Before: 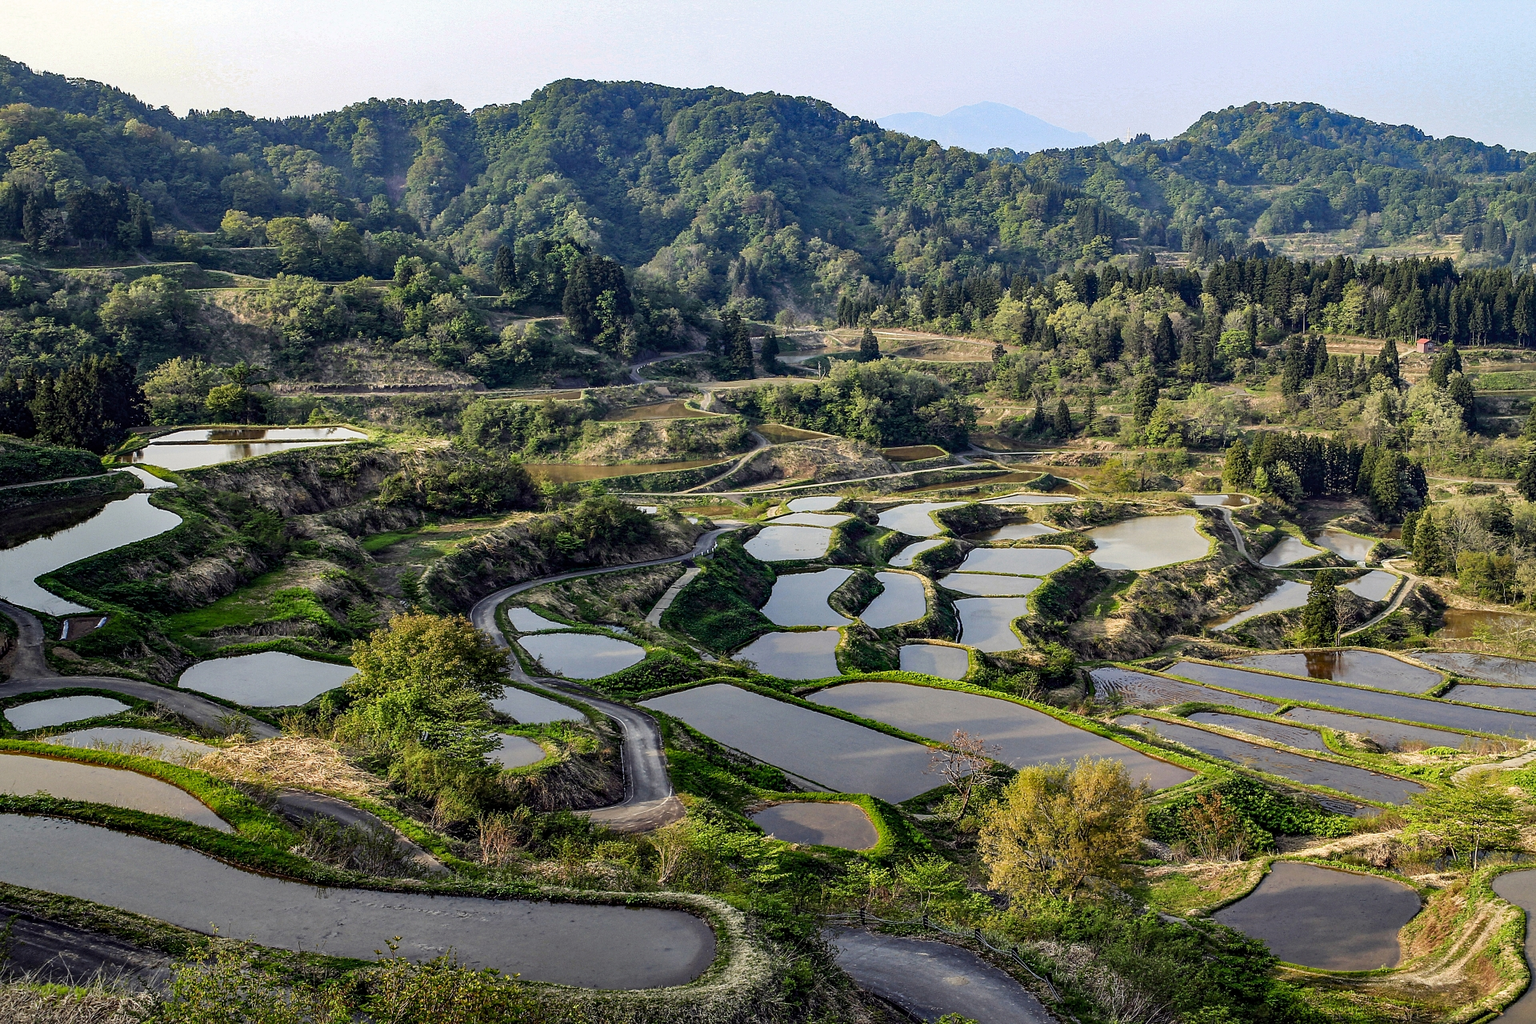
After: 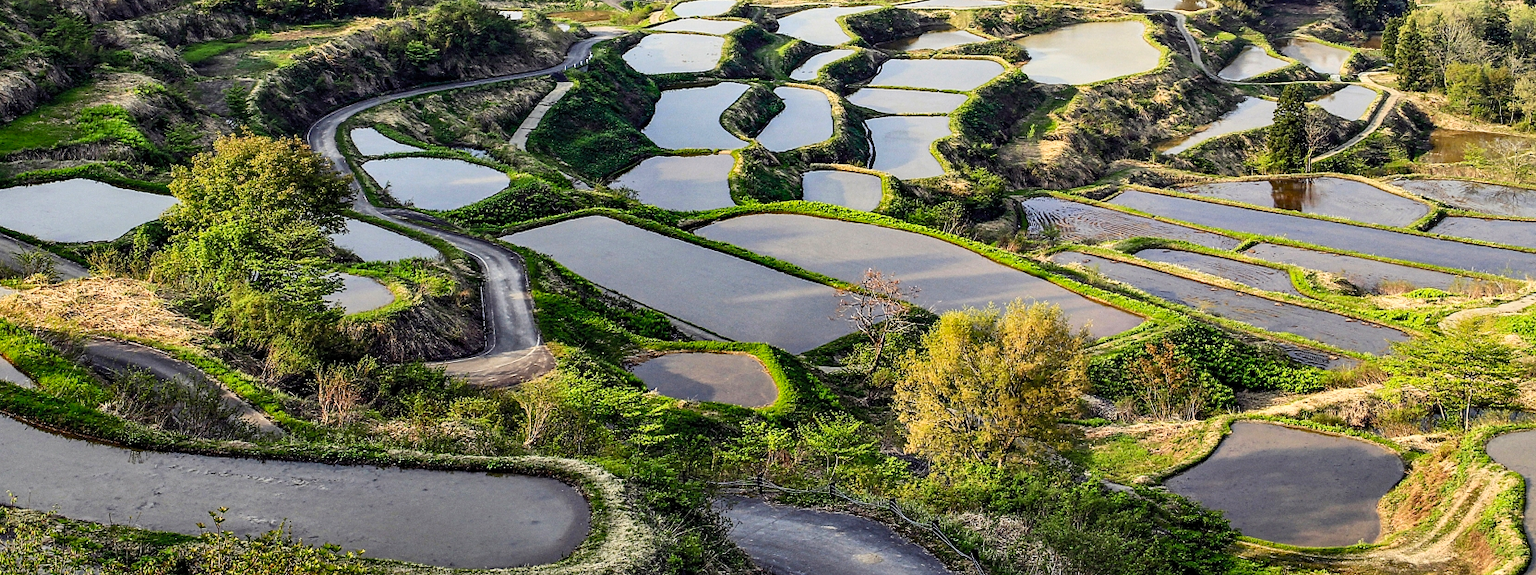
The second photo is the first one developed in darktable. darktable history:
crop and rotate: left 13.309%, top 48.543%, bottom 2.764%
contrast brightness saturation: contrast 0.204, brightness 0.166, saturation 0.216
